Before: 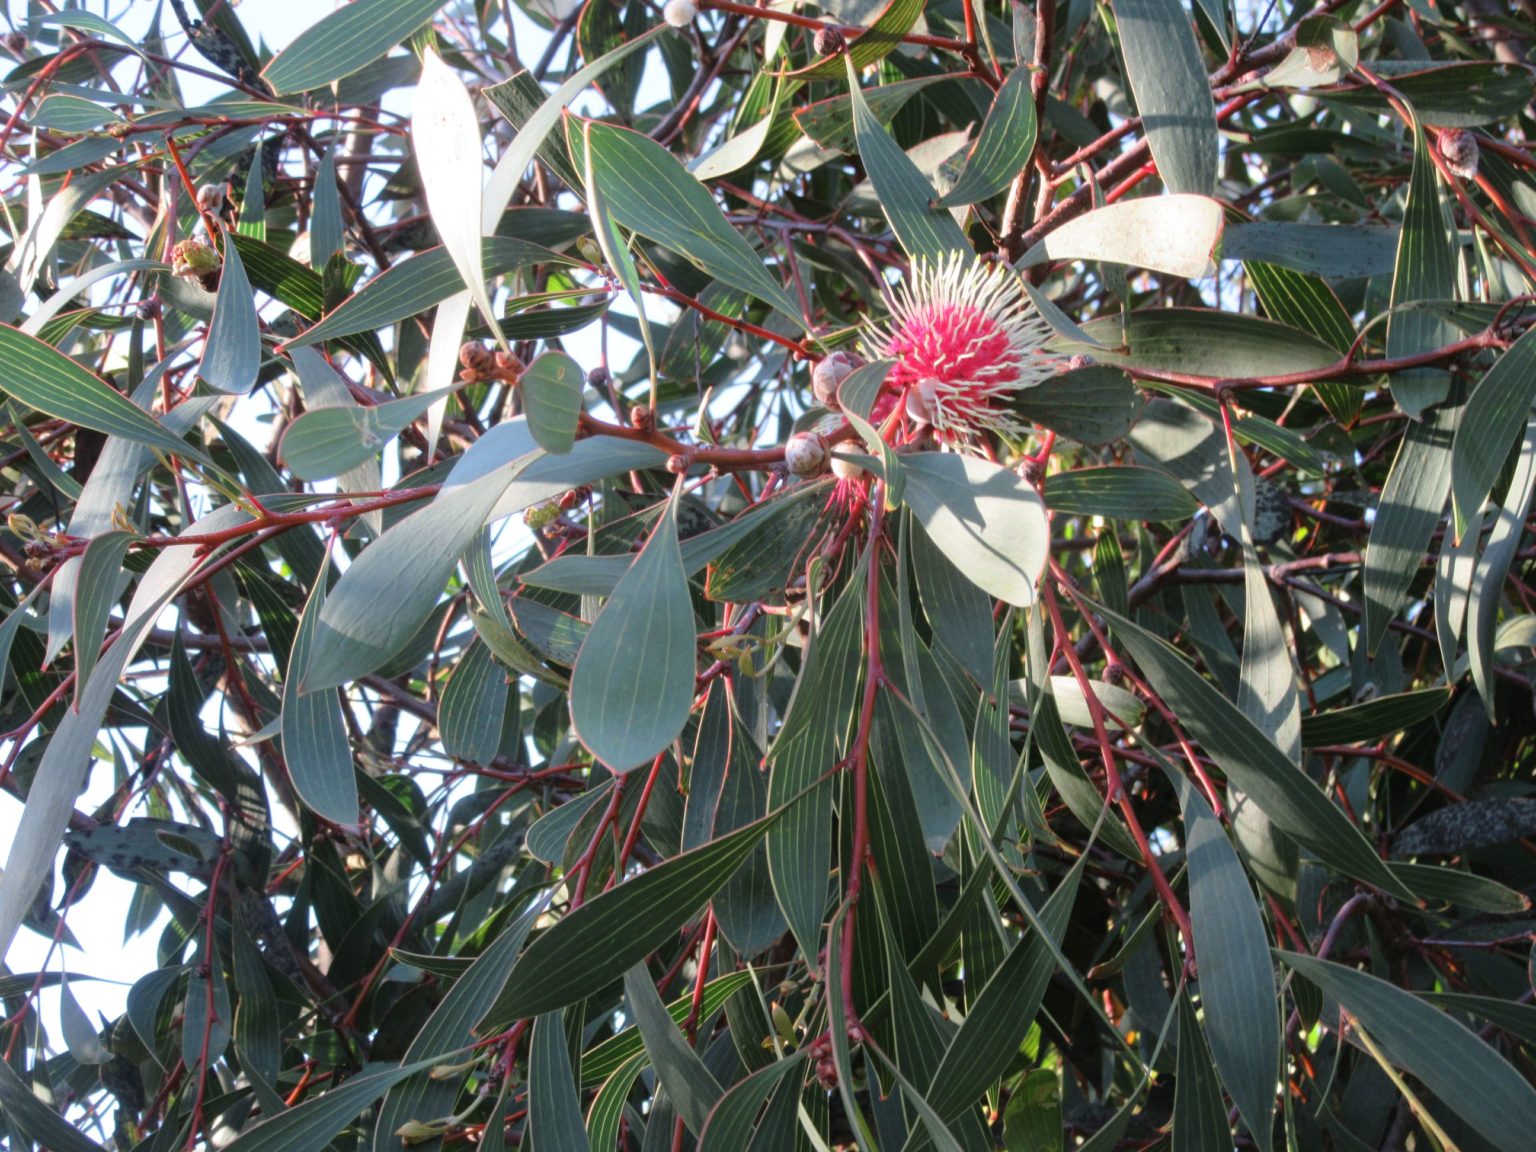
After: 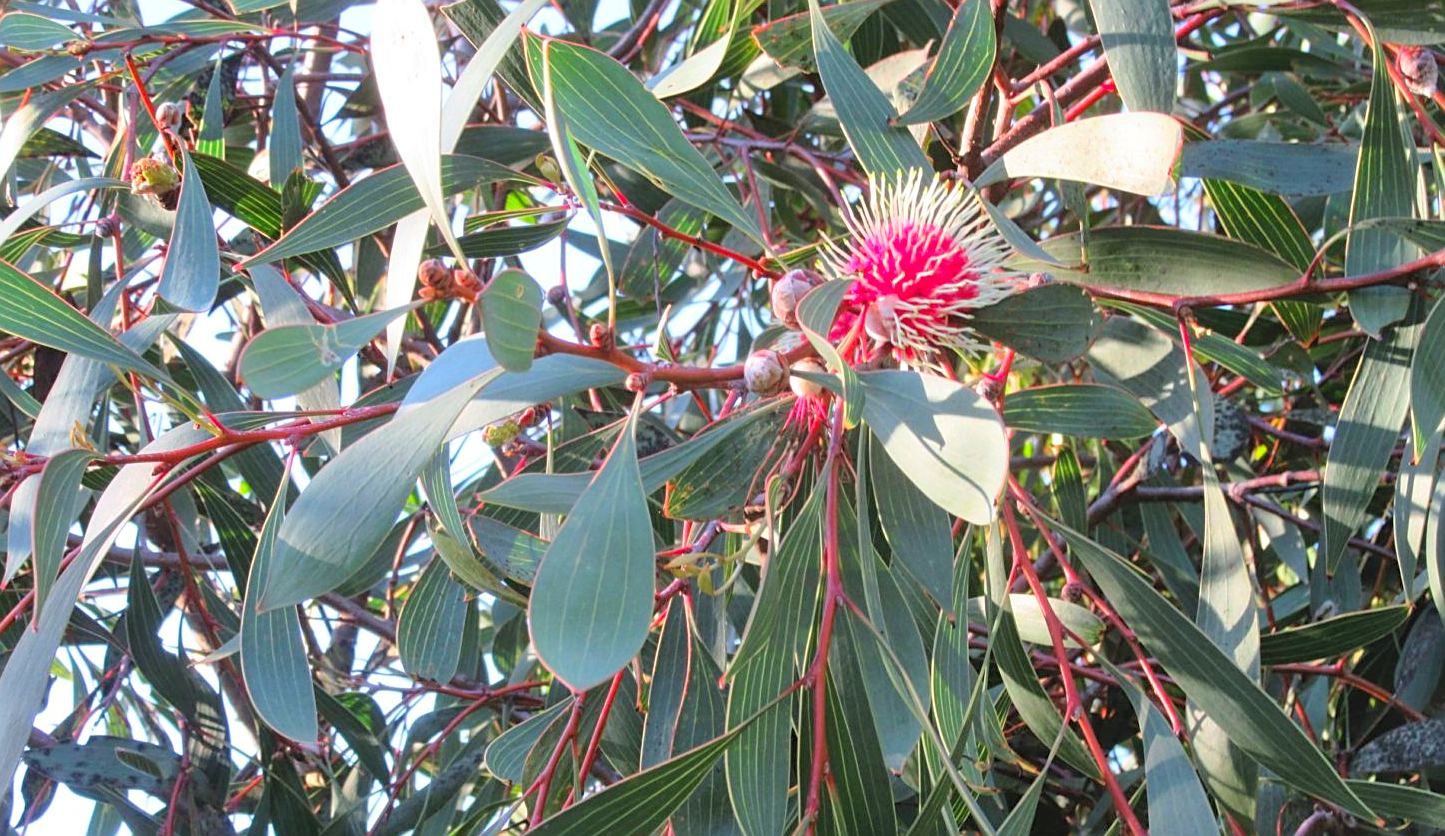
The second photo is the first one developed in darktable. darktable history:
shadows and highlights: shadows color adjustment 98.01%, highlights color adjustment 59.49%, soften with gaussian
crop: left 2.703%, top 7.131%, right 3.16%, bottom 20.233%
sharpen: on, module defaults
contrast brightness saturation: contrast 0.069, brightness 0.177, saturation 0.402
